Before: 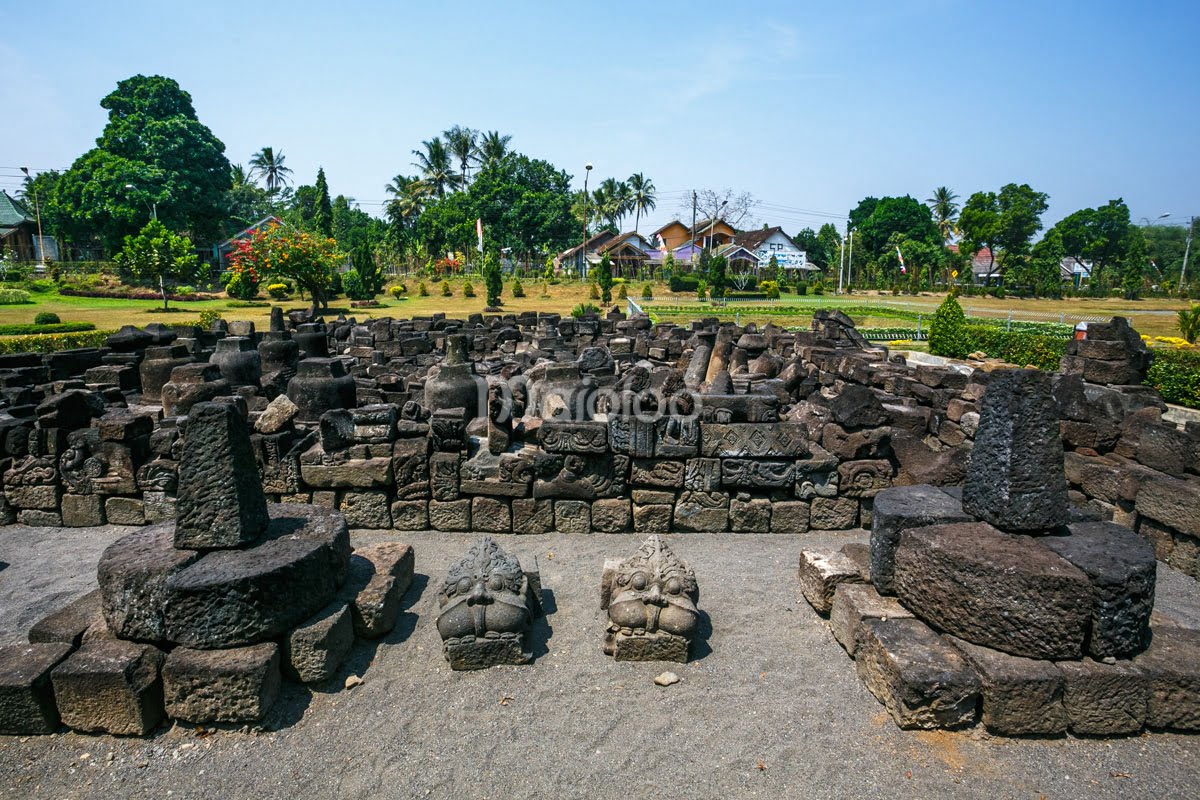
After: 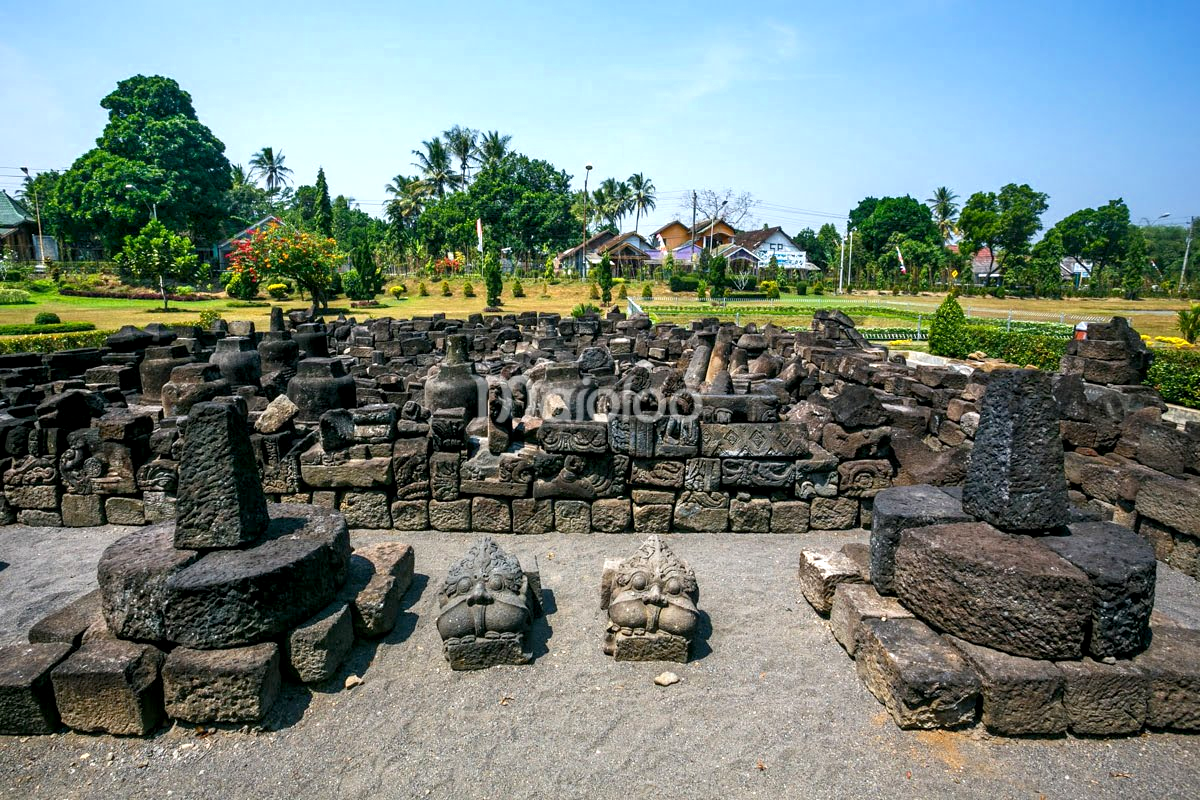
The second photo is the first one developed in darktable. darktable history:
color zones: curves: ch0 [(0, 0.5) (0.143, 0.5) (0.286, 0.5) (0.429, 0.5) (0.62, 0.489) (0.714, 0.445) (0.844, 0.496) (1, 0.5)]; ch1 [(0, 0.5) (0.143, 0.5) (0.286, 0.5) (0.429, 0.5) (0.571, 0.5) (0.714, 0.523) (0.857, 0.5) (1, 0.5)]
exposure: black level correction 0.003, exposure 0.383 EV, compensate highlight preservation false
